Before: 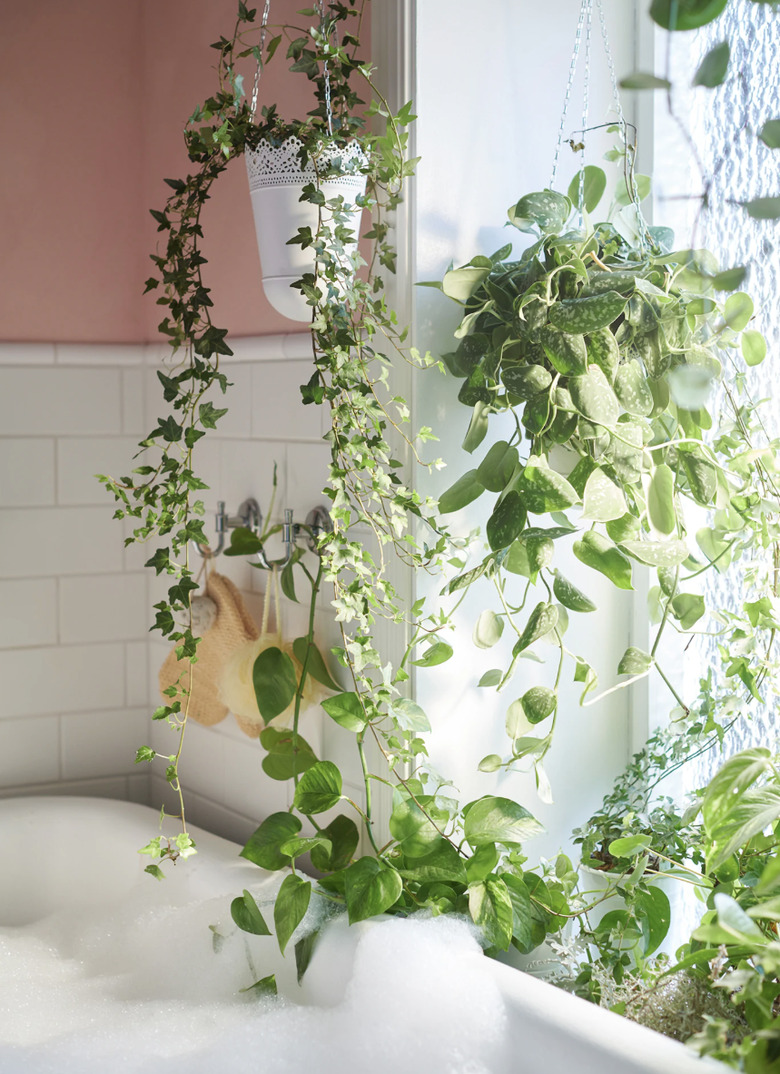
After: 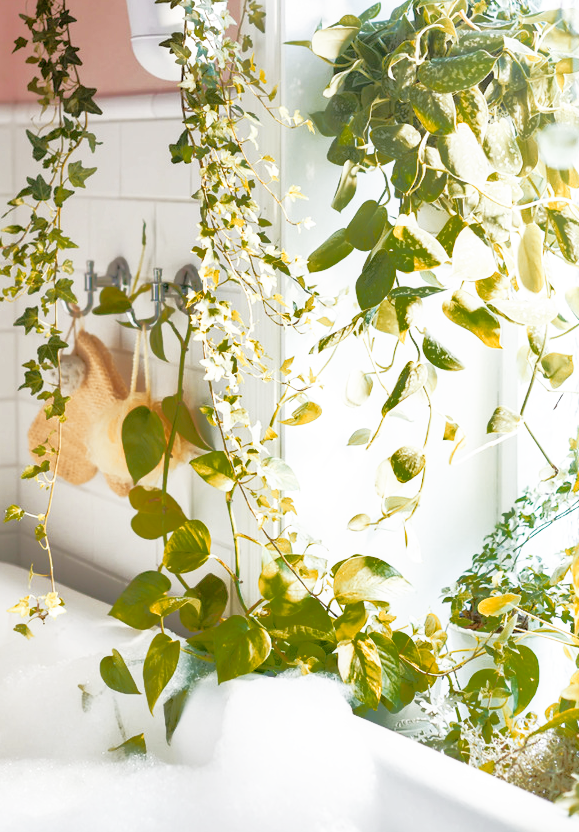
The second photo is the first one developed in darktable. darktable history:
base curve: curves: ch0 [(0, 0) (0.012, 0.01) (0.073, 0.168) (0.31, 0.711) (0.645, 0.957) (1, 1)], preserve colors none
color zones: curves: ch2 [(0, 0.5) (0.143, 0.5) (0.286, 0.416) (0.429, 0.5) (0.571, 0.5) (0.714, 0.5) (0.857, 0.5) (1, 0.5)]
local contrast: highlights 62%, shadows 113%, detail 107%, midtone range 0.531
crop: left 16.861%, top 22.526%, right 8.896%
shadows and highlights: shadows 40.04, highlights -59.97
